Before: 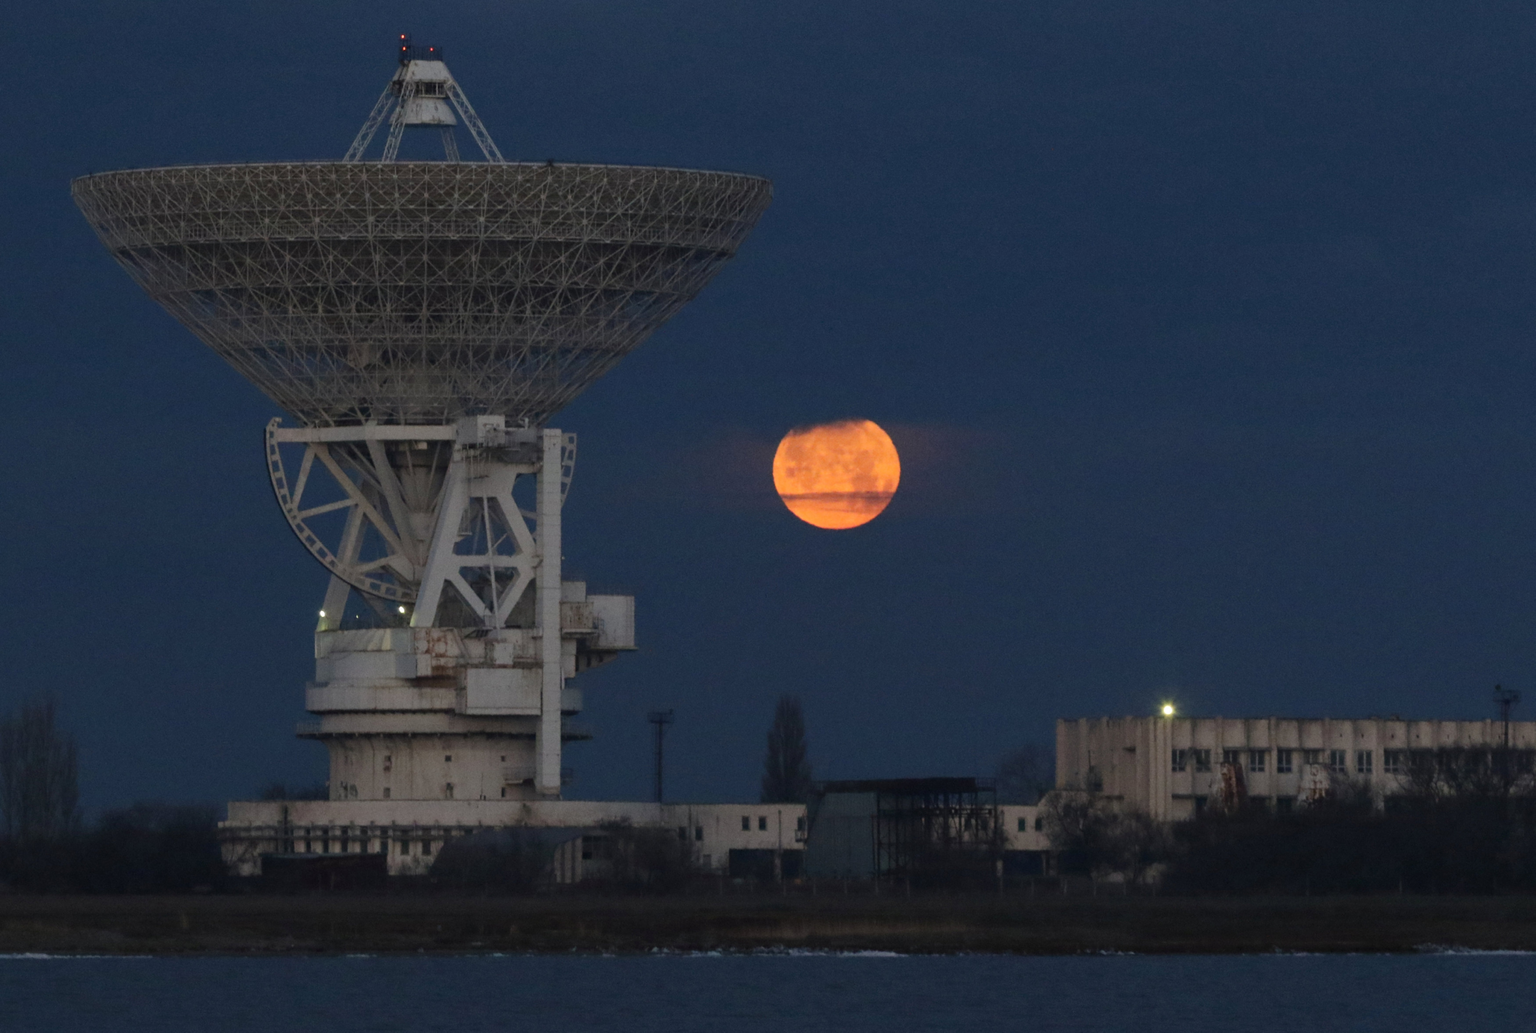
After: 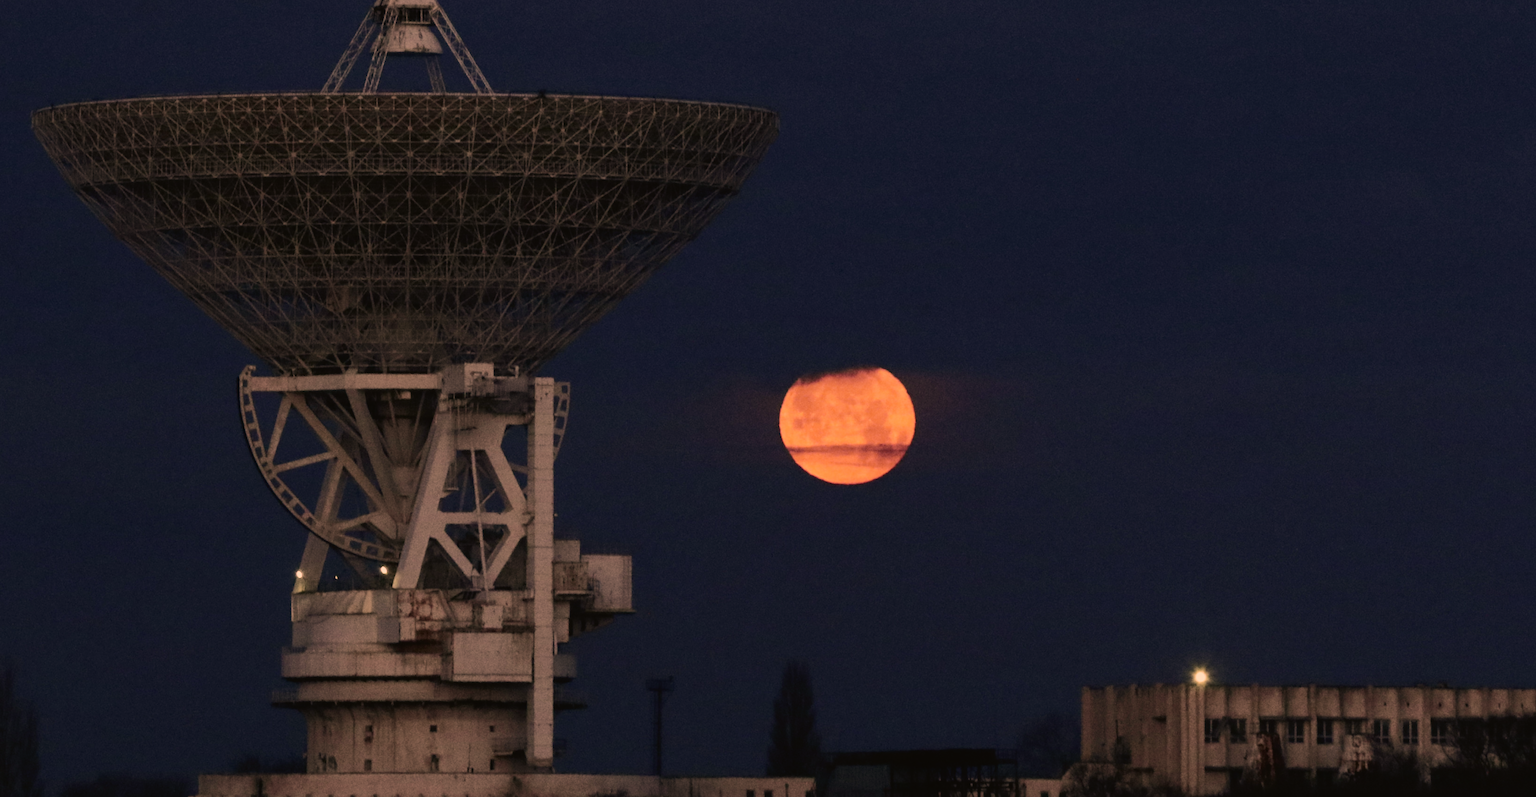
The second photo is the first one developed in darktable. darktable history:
contrast brightness saturation: saturation -0.04
crop: left 2.737%, top 7.287%, right 3.421%, bottom 20.179%
tone curve: curves: ch0 [(0, 0.021) (0.059, 0.053) (0.212, 0.18) (0.337, 0.304) (0.495, 0.505) (0.725, 0.731) (0.89, 0.919) (1, 1)]; ch1 [(0, 0) (0.094, 0.081) (0.285, 0.299) (0.413, 0.43) (0.479, 0.475) (0.54, 0.55) (0.615, 0.65) (0.683, 0.688) (1, 1)]; ch2 [(0, 0) (0.257, 0.217) (0.434, 0.434) (0.498, 0.507) (0.599, 0.578) (1, 1)], color space Lab, independent channels, preserve colors none
filmic rgb: black relative exposure -16 EV, white relative exposure 5.31 EV, hardness 5.9, contrast 1.25, preserve chrominance no, color science v5 (2021)
color correction: highlights a* 40, highlights b* 40, saturation 0.69
